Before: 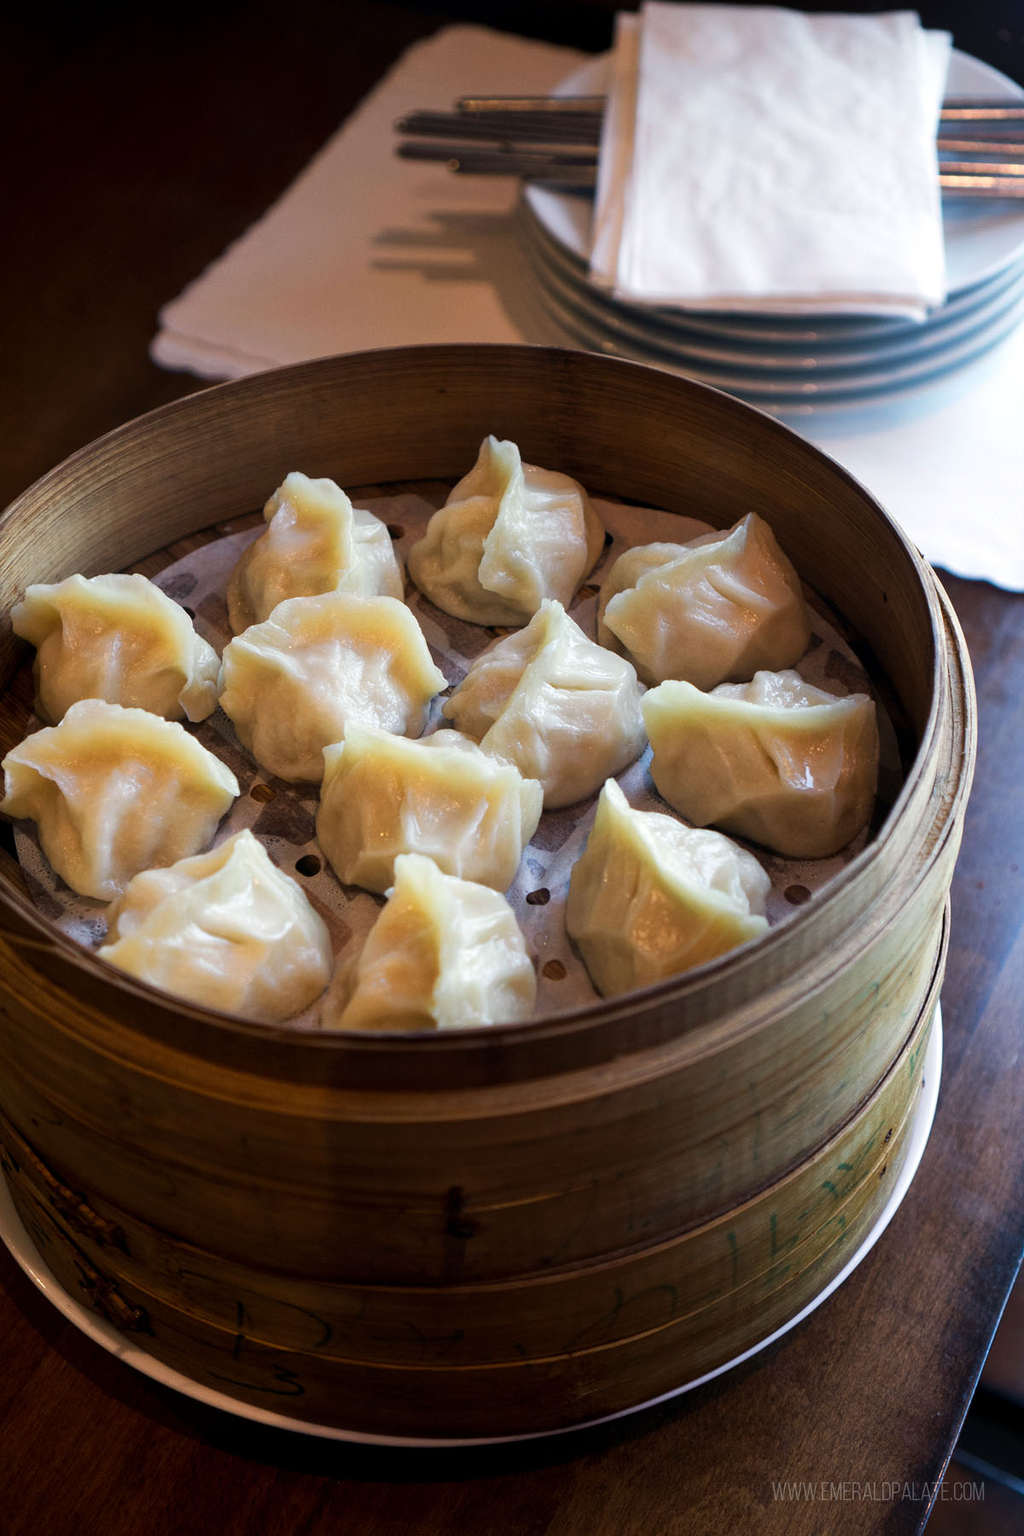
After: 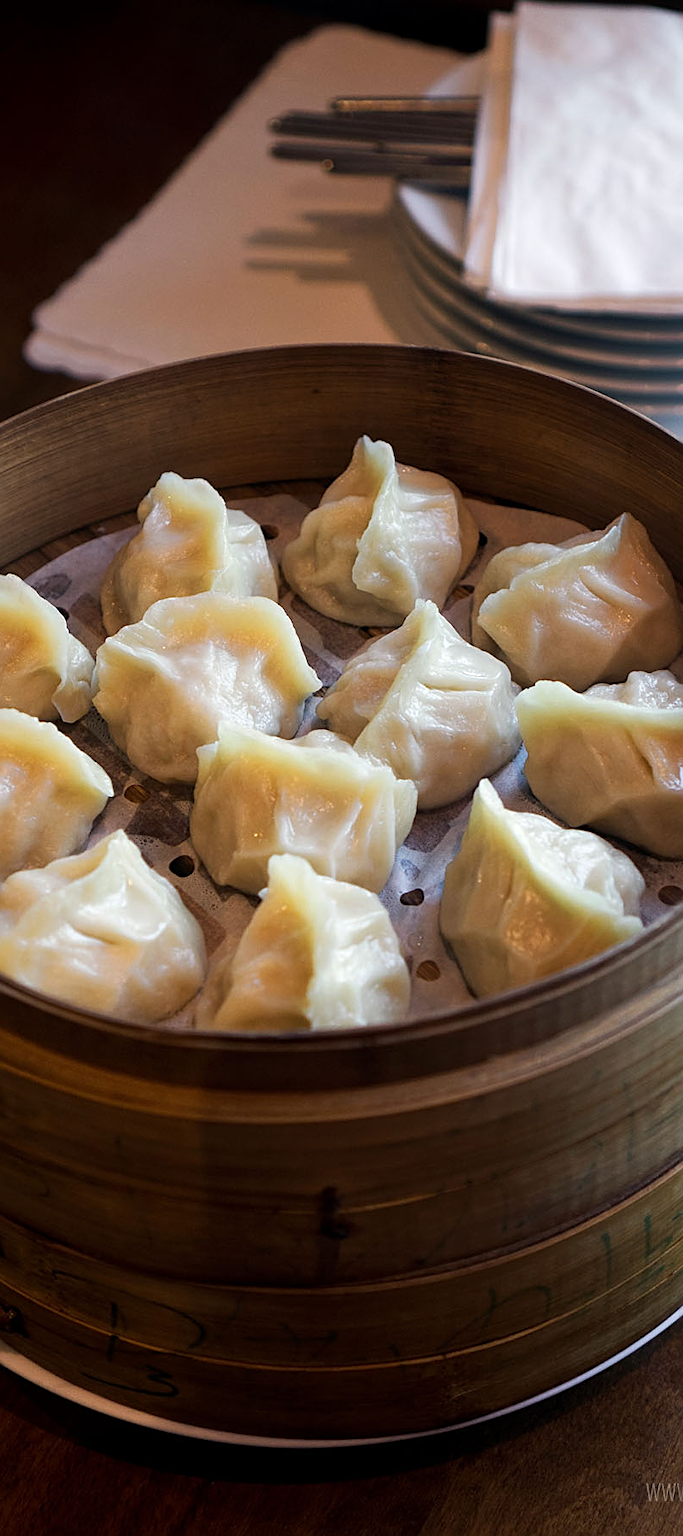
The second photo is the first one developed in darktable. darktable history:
crop and rotate: left 12.382%, right 20.886%
sharpen: on, module defaults
